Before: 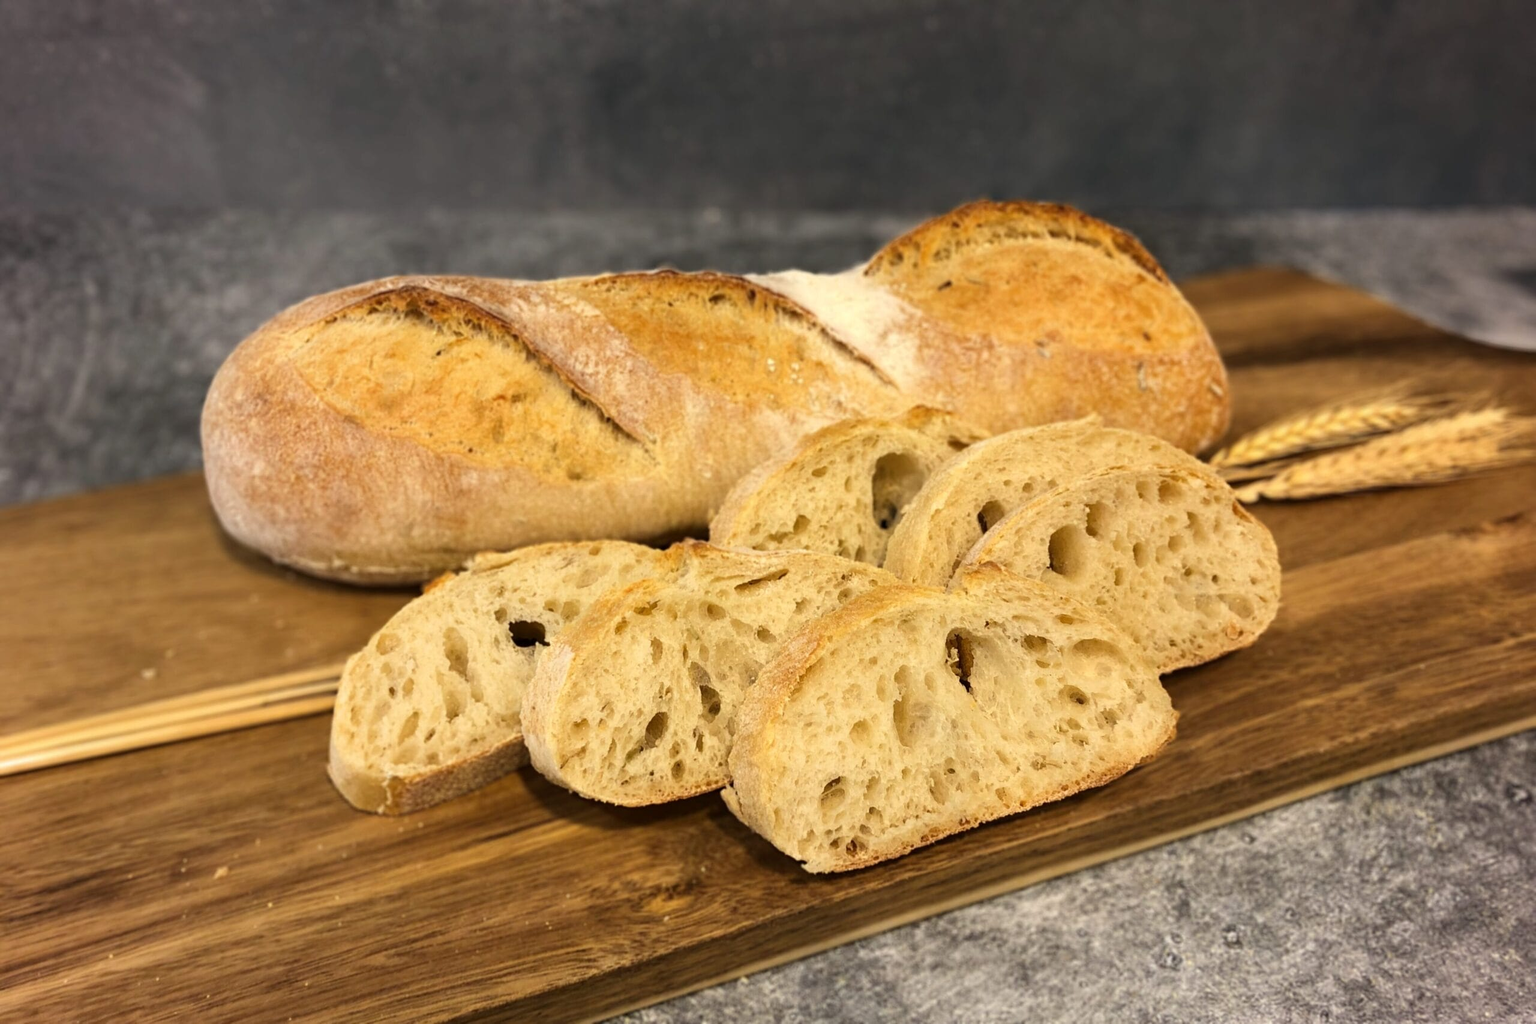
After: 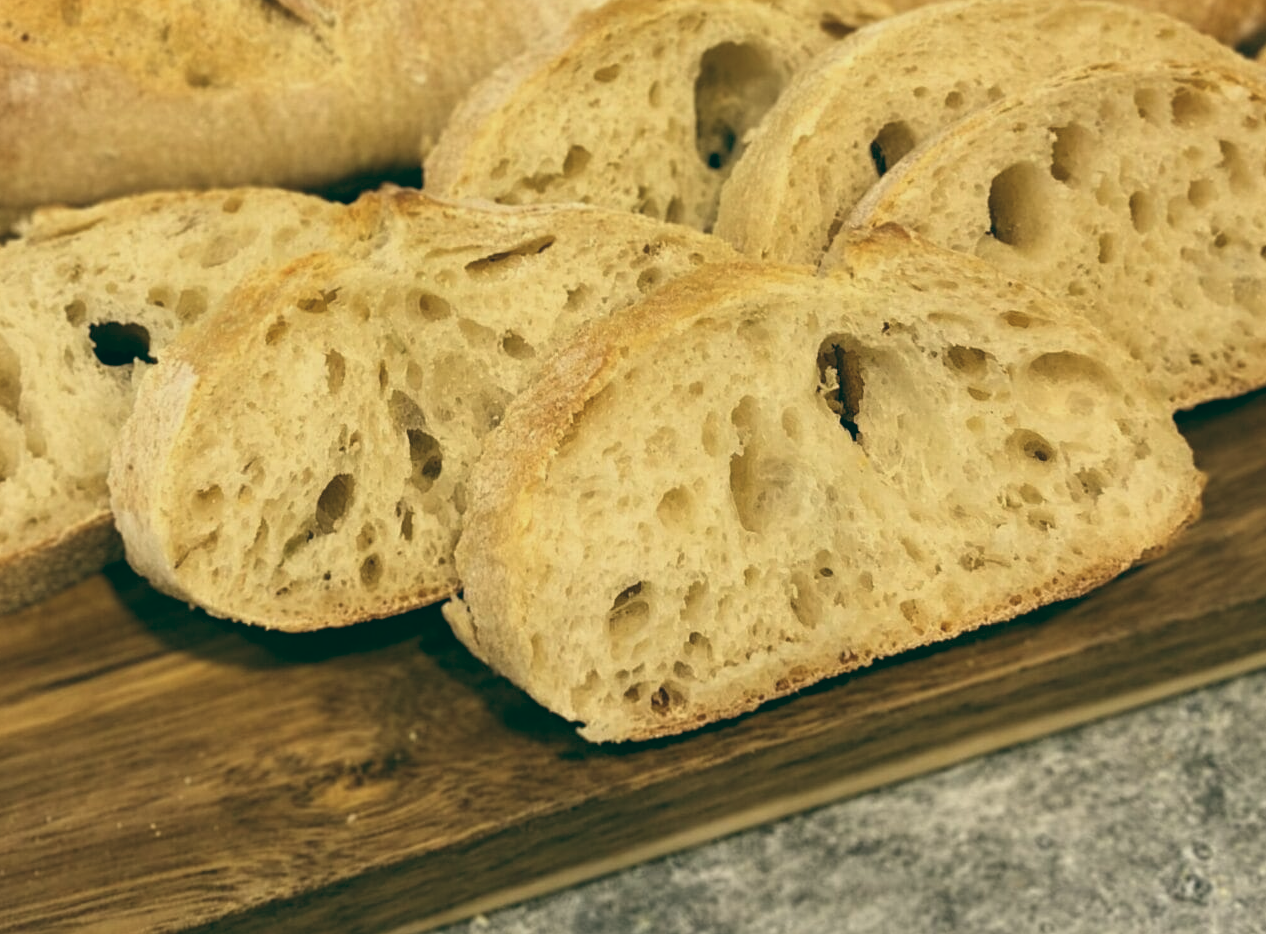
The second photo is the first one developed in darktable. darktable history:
local contrast: mode bilateral grid, contrast 15, coarseness 36, detail 105%, midtone range 0.2
crop: left 29.672%, top 41.786%, right 20.851%, bottom 3.487%
color balance: lift [1.005, 0.99, 1.007, 1.01], gamma [1, 1.034, 1.032, 0.966], gain [0.873, 1.055, 1.067, 0.933]
color correction: saturation 0.85
